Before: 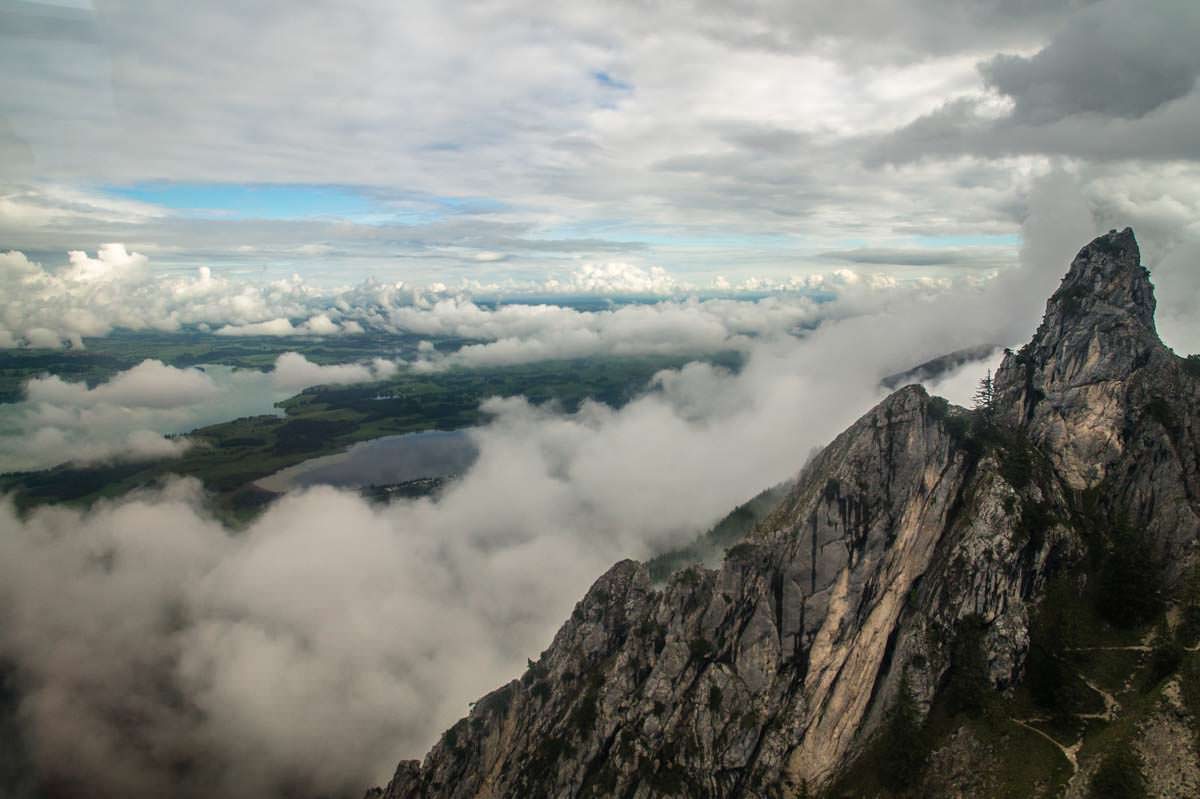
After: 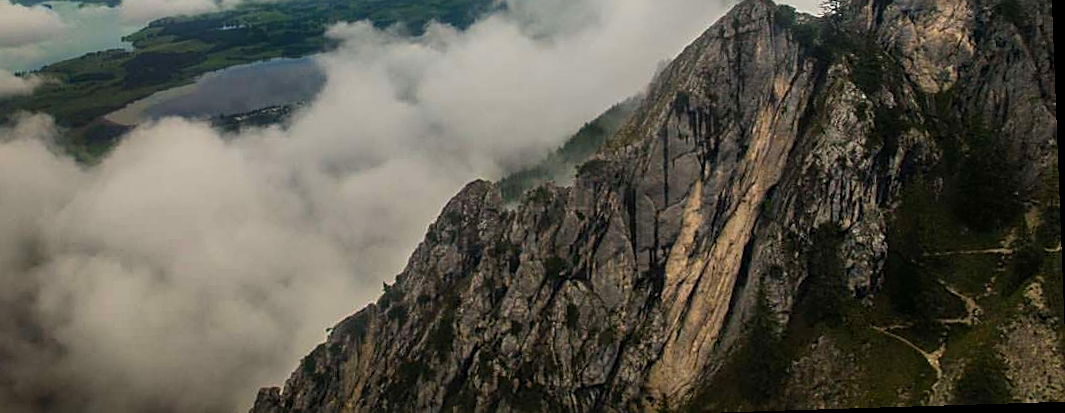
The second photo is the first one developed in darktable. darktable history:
rotate and perspective: rotation -2.22°, lens shift (horizontal) -0.022, automatic cropping off
color balance rgb: perceptual saturation grading › global saturation 30%
sharpen: on, module defaults
crop and rotate: left 13.306%, top 48.129%, bottom 2.928%
